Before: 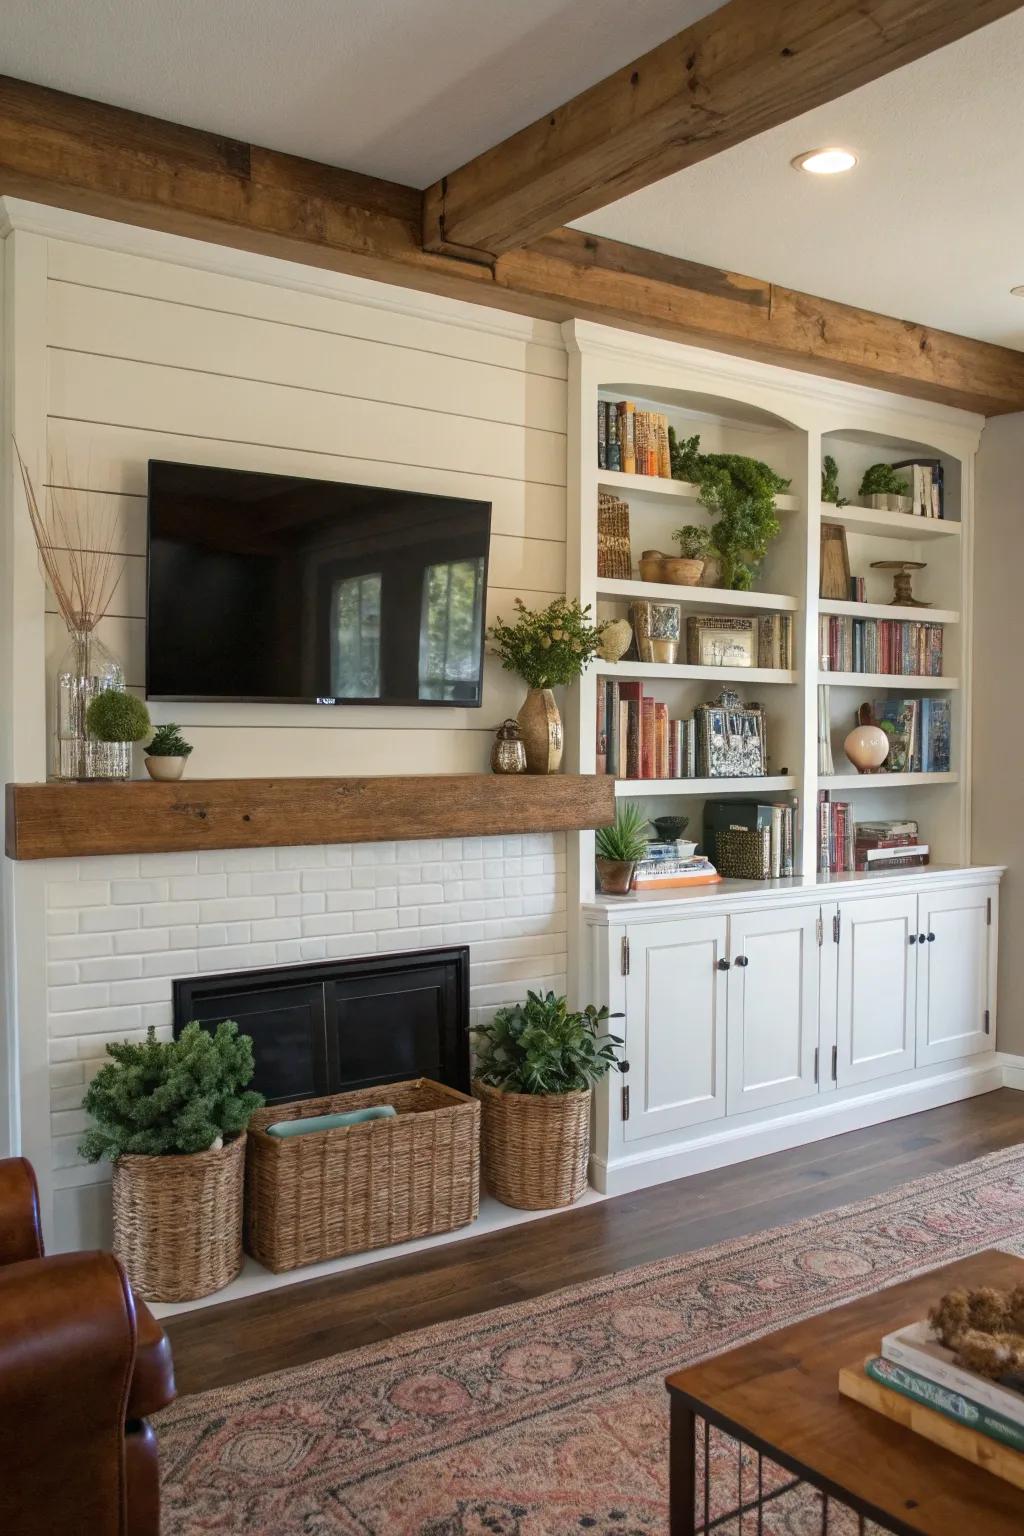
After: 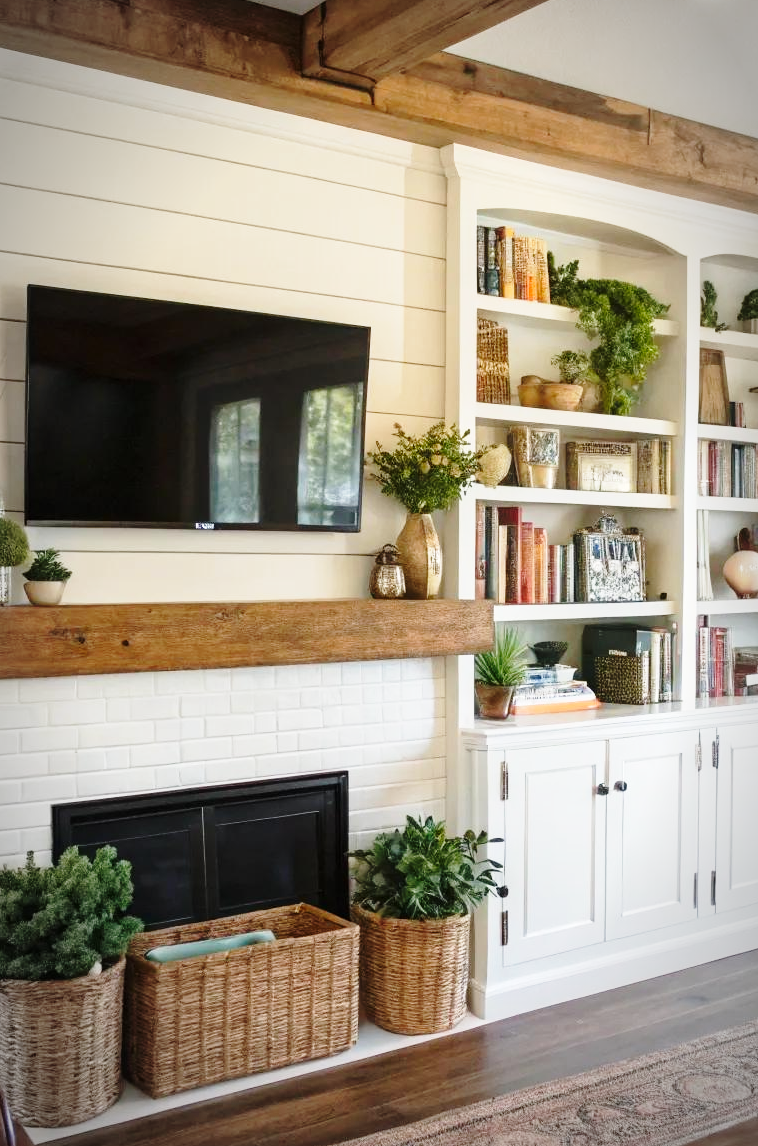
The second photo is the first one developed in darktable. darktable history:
crop and rotate: left 11.901%, top 11.424%, right 14.034%, bottom 13.909%
vignetting: automatic ratio true
base curve: curves: ch0 [(0, 0) (0.028, 0.03) (0.121, 0.232) (0.46, 0.748) (0.859, 0.968) (1, 1)], preserve colors none
